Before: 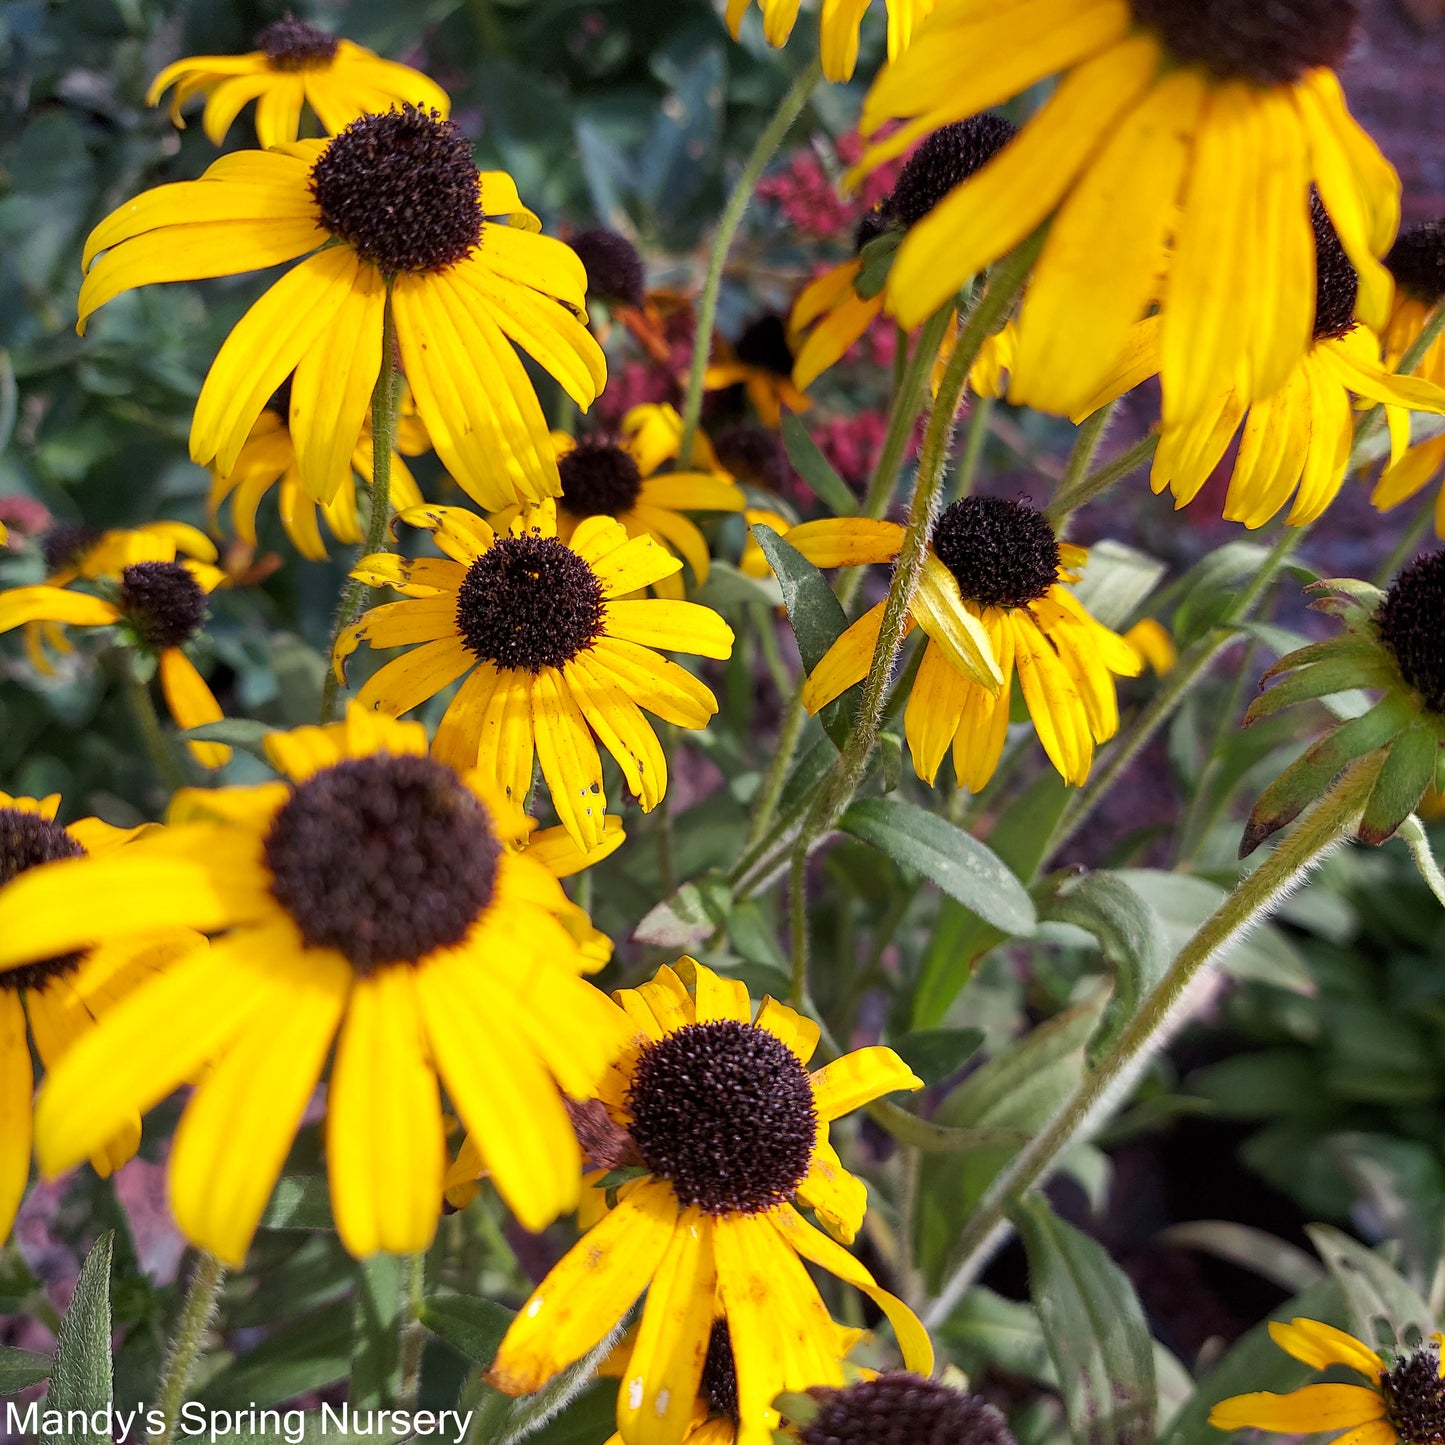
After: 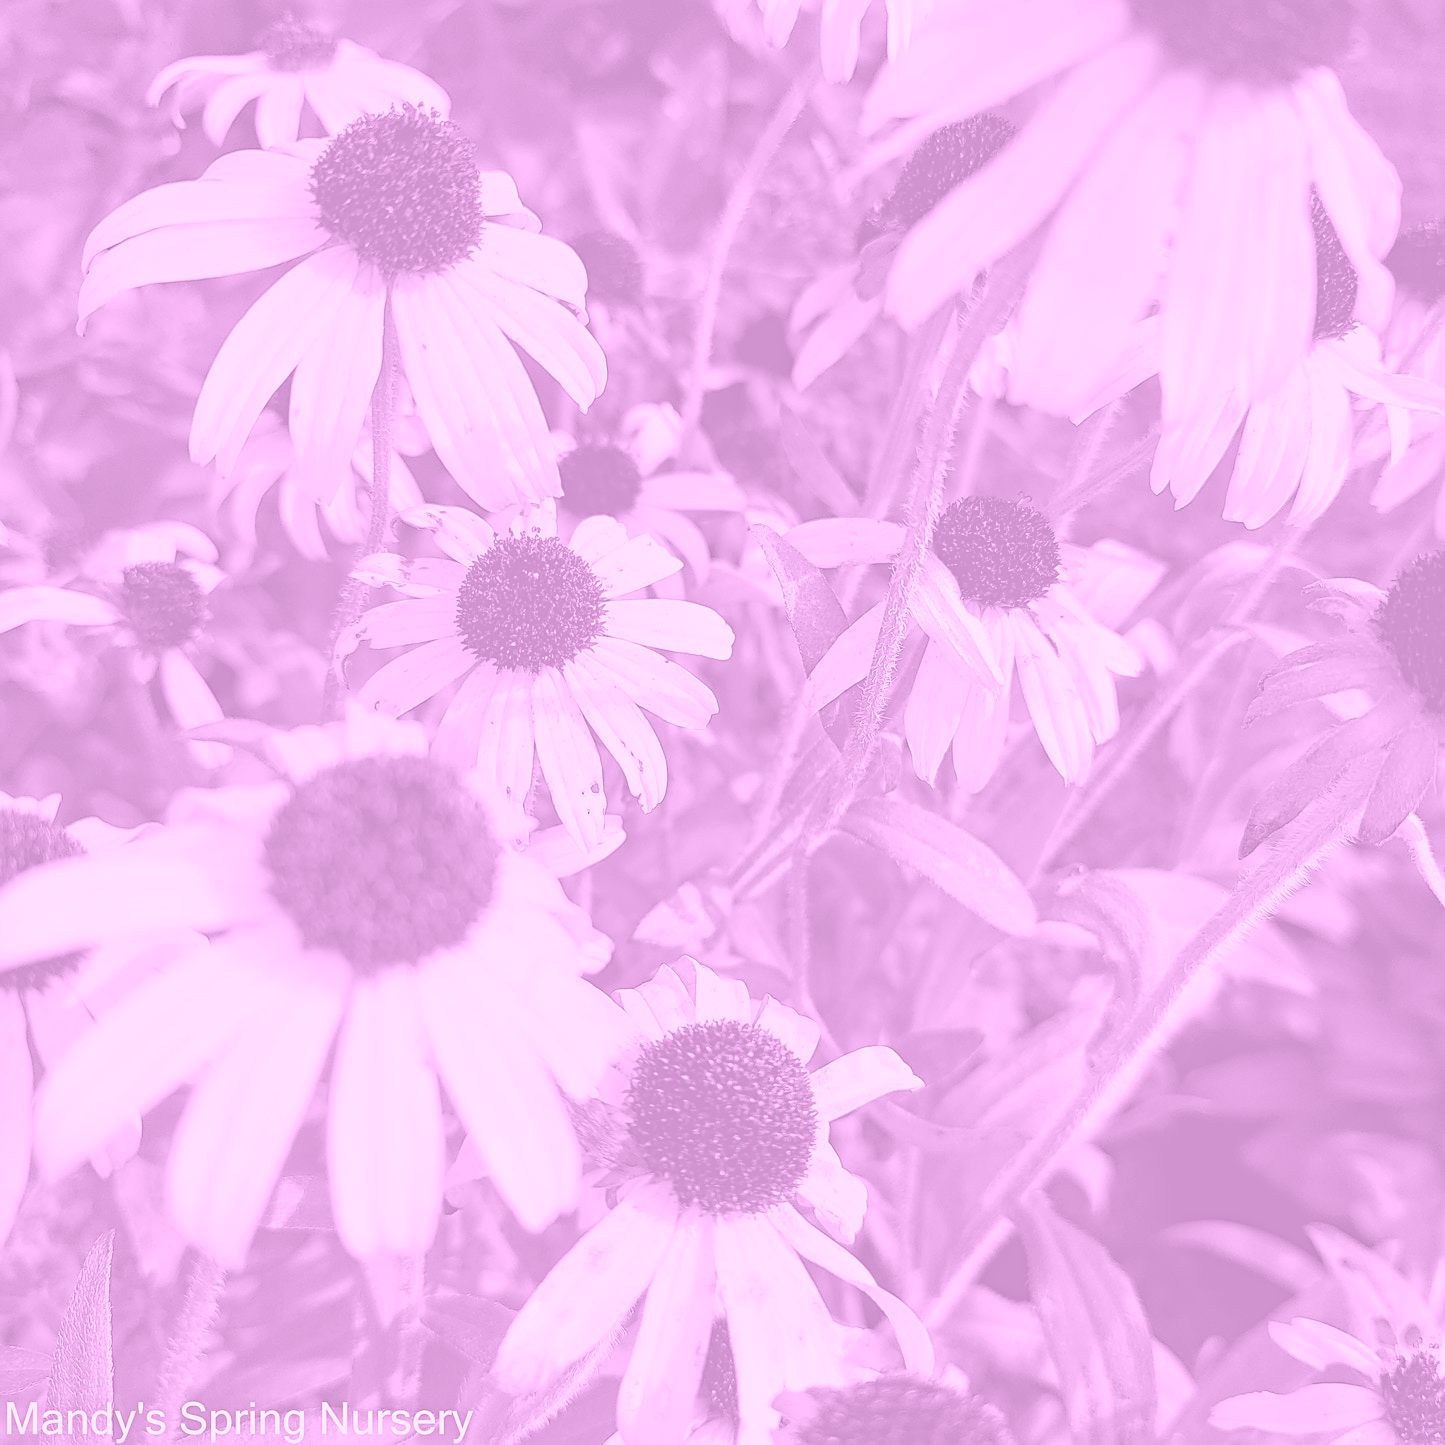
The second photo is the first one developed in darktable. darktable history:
colorize: hue 331.2°, saturation 75%, source mix 30.28%, lightness 70.52%, version 1
haze removal: compatibility mode true, adaptive false
sharpen: on, module defaults
